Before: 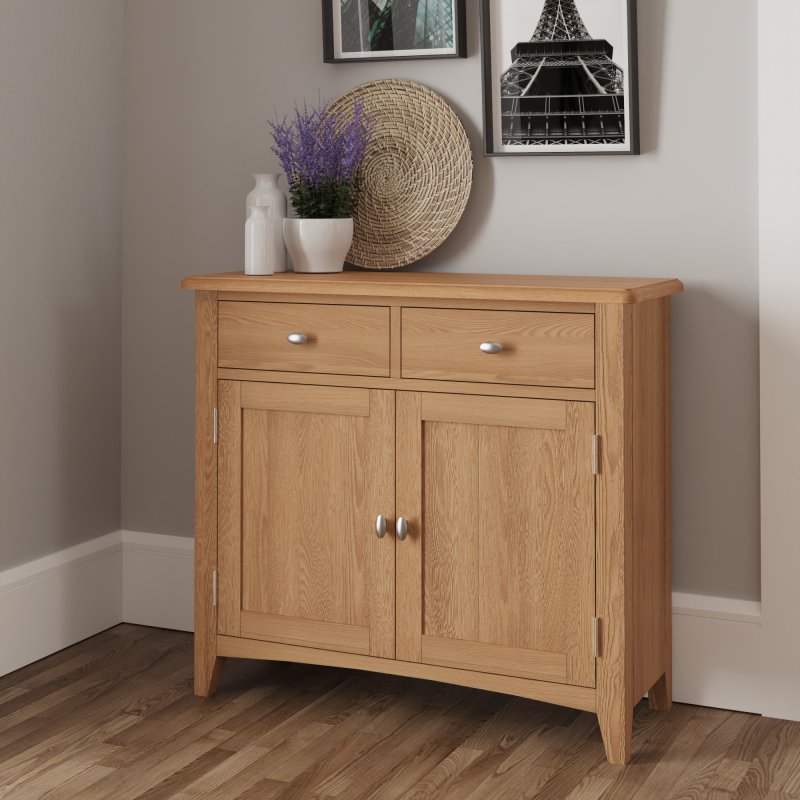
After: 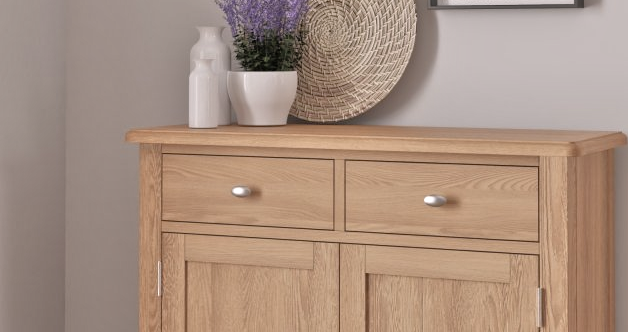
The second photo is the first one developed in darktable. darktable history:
color correction: highlights a* 5.59, highlights b* 5.24, saturation 0.68
shadows and highlights: shadows 32, highlights -32, soften with gaussian
tone equalizer: -7 EV 0.15 EV, -6 EV 0.6 EV, -5 EV 1.15 EV, -4 EV 1.33 EV, -3 EV 1.15 EV, -2 EV 0.6 EV, -1 EV 0.15 EV, mask exposure compensation -0.5 EV
white balance: red 0.976, blue 1.04
crop: left 7.036%, top 18.398%, right 14.379%, bottom 40.043%
